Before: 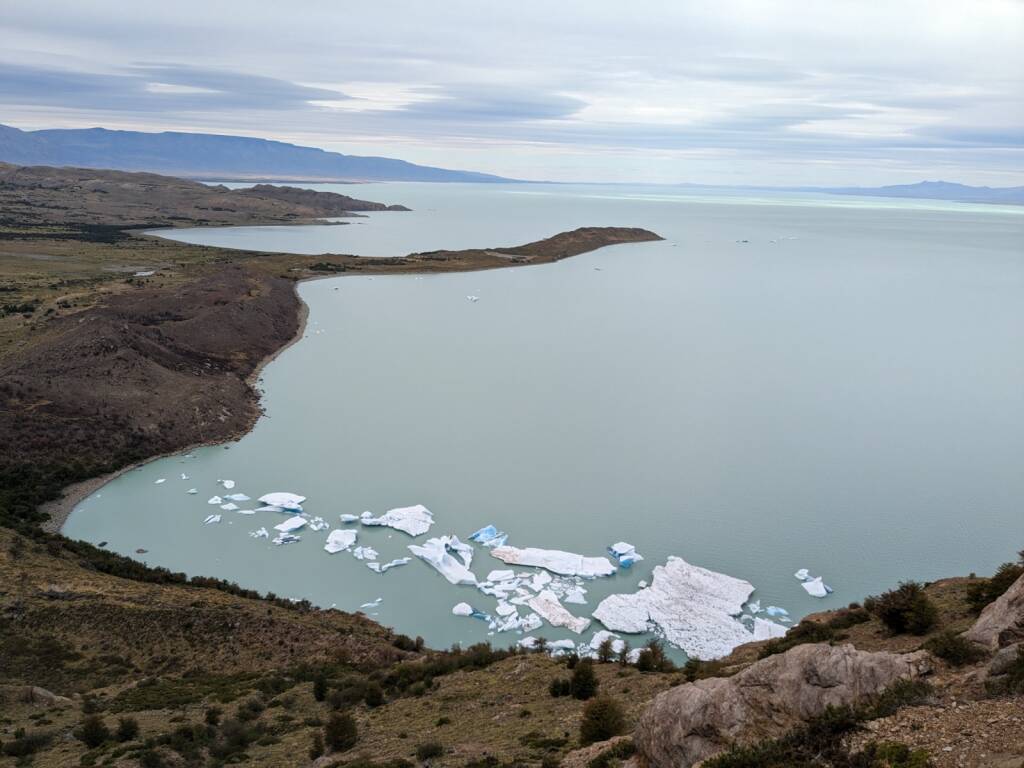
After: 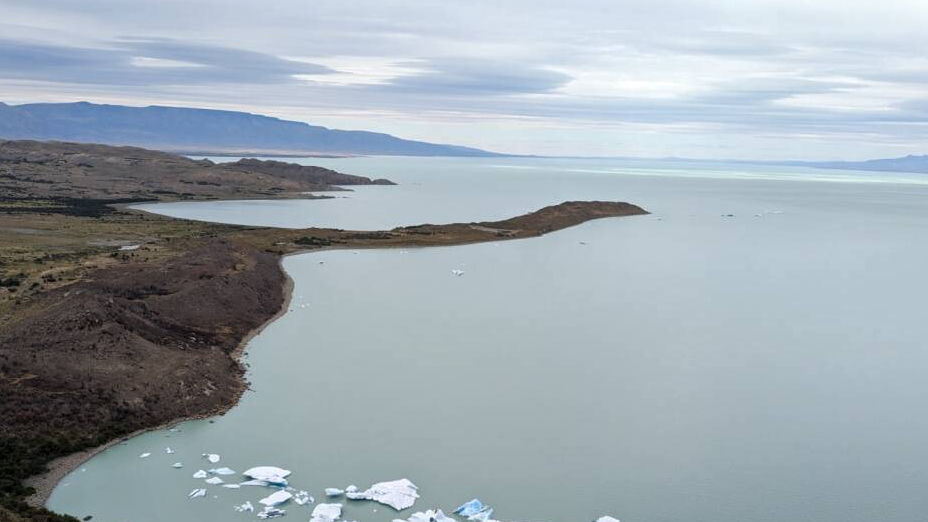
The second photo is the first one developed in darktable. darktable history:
crop: left 1.509%, top 3.452%, right 7.696%, bottom 28.452%
local contrast: mode bilateral grid, contrast 20, coarseness 50, detail 120%, midtone range 0.2
